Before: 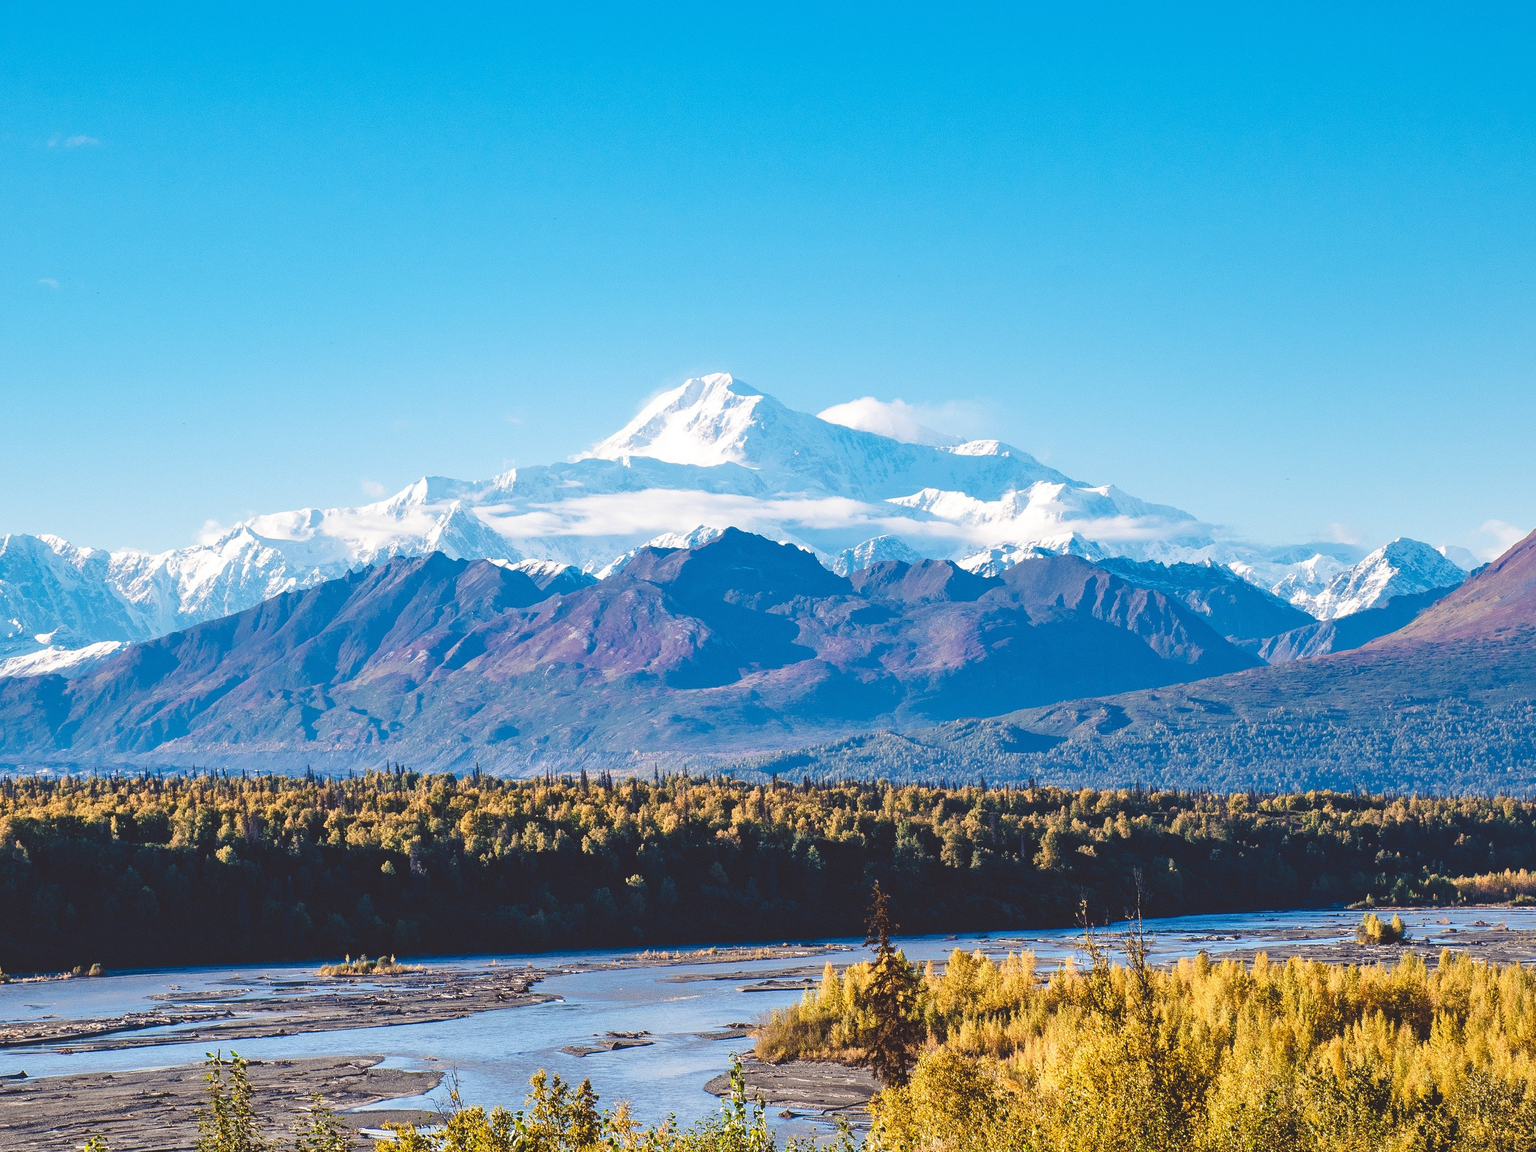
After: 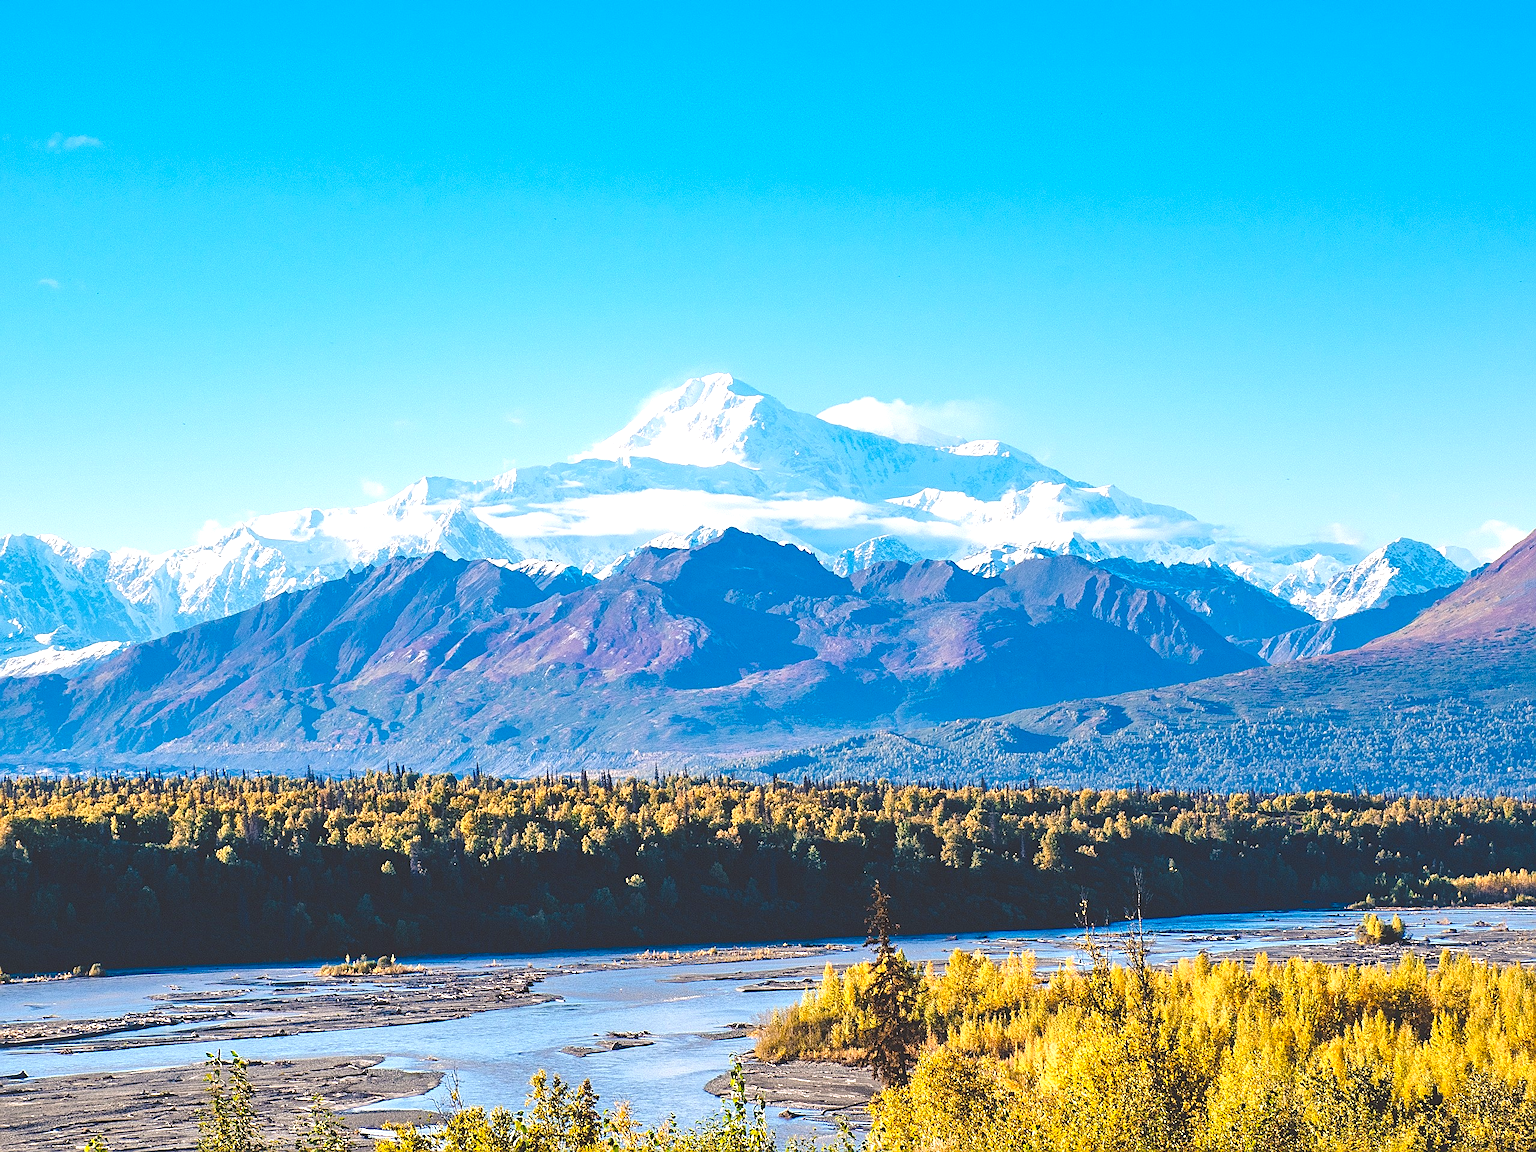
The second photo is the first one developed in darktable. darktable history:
exposure: exposure 0.014 EV, compensate highlight preservation false
color balance rgb: shadows lift › chroma 2.051%, shadows lift › hue 185.62°, perceptual saturation grading › global saturation 25.462%, perceptual brilliance grading › global brilliance 10.516%, perceptual brilliance grading › shadows 15.728%, global vibrance -24.416%
sharpen: amount 0.588
